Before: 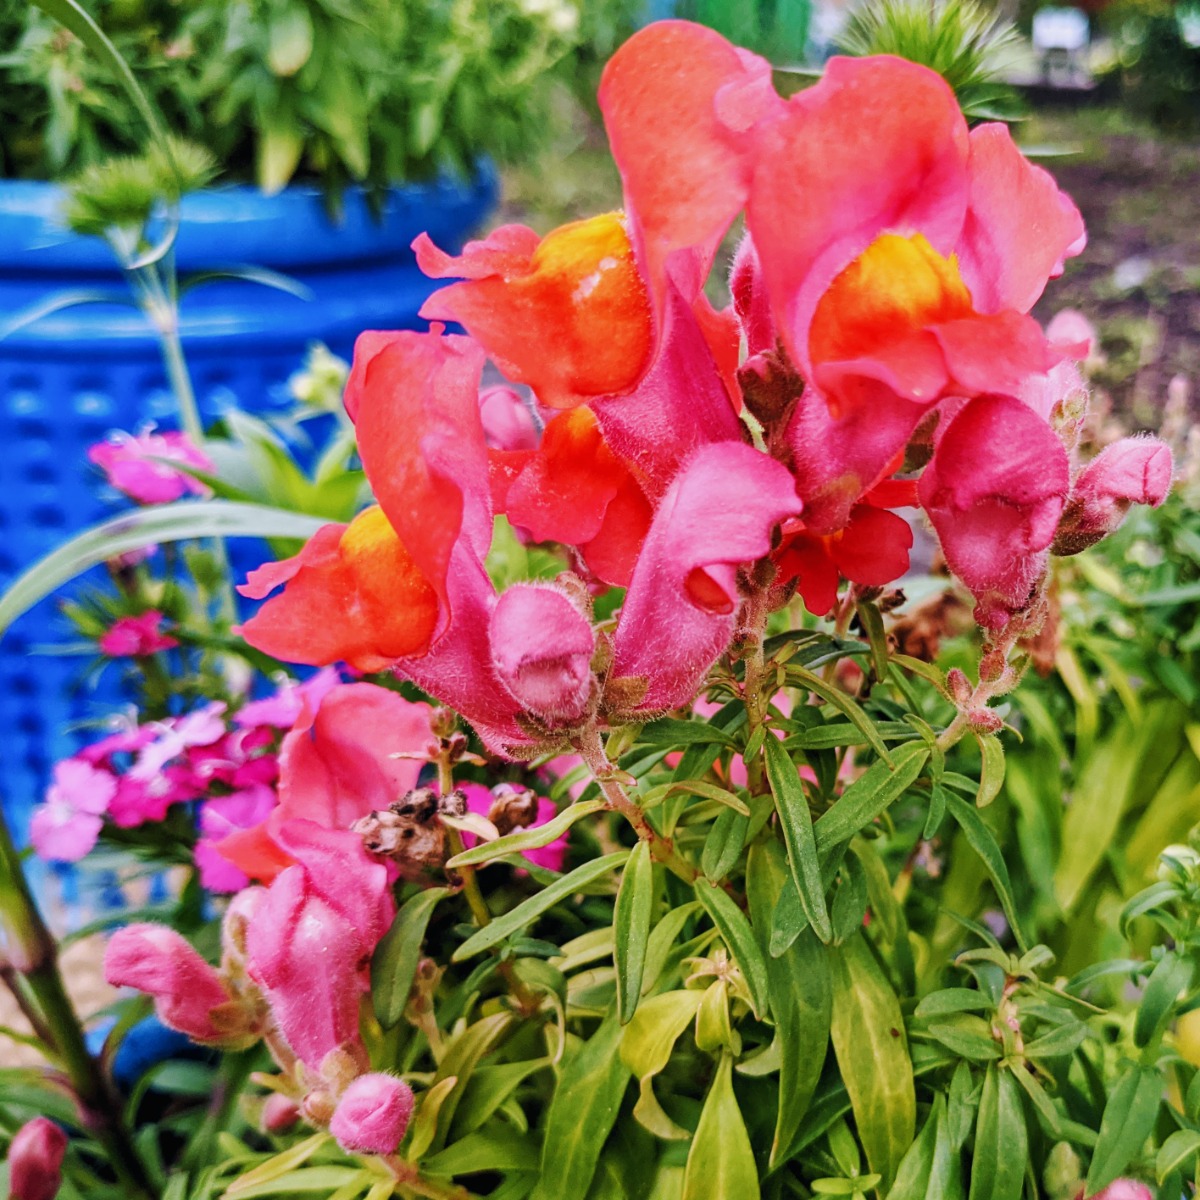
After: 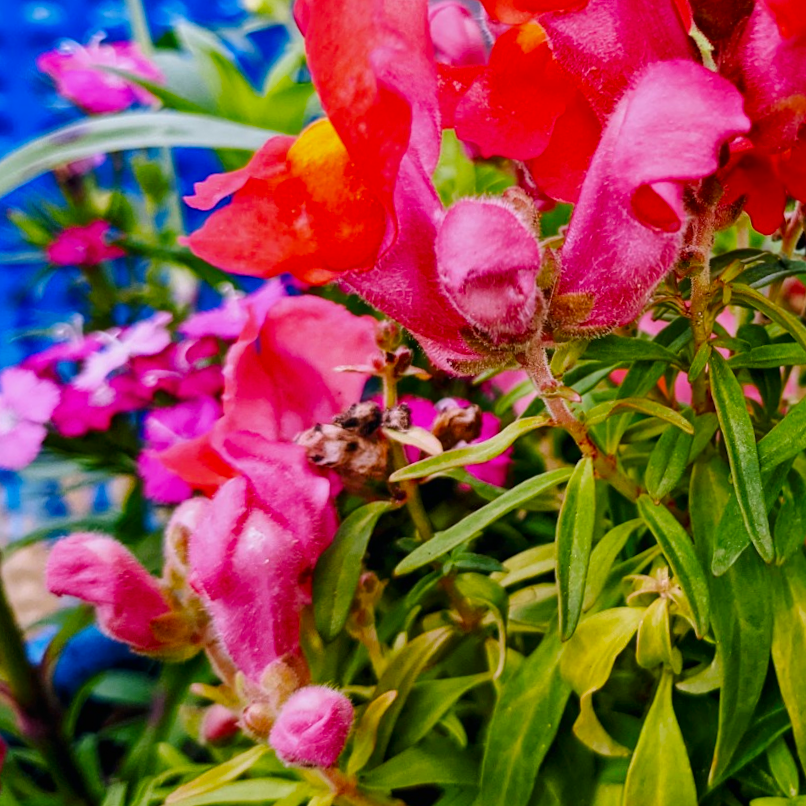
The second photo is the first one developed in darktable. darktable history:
color balance: output saturation 120%
contrast brightness saturation: brightness -0.09
crop and rotate: angle -0.82°, left 3.85%, top 31.828%, right 27.992%
